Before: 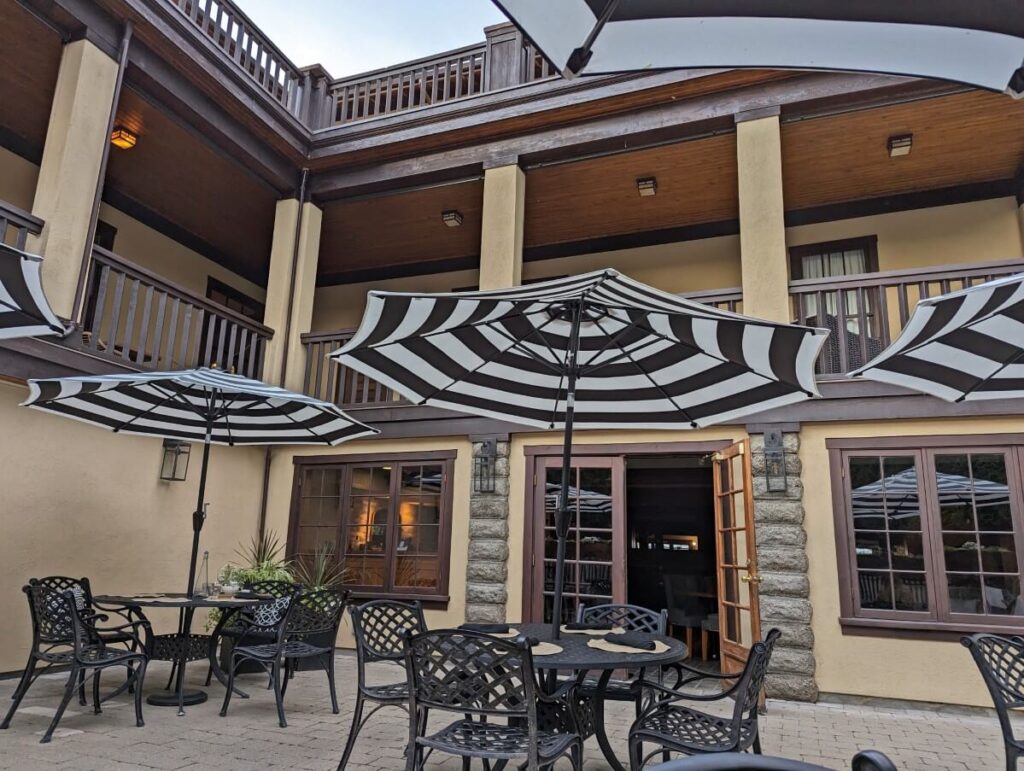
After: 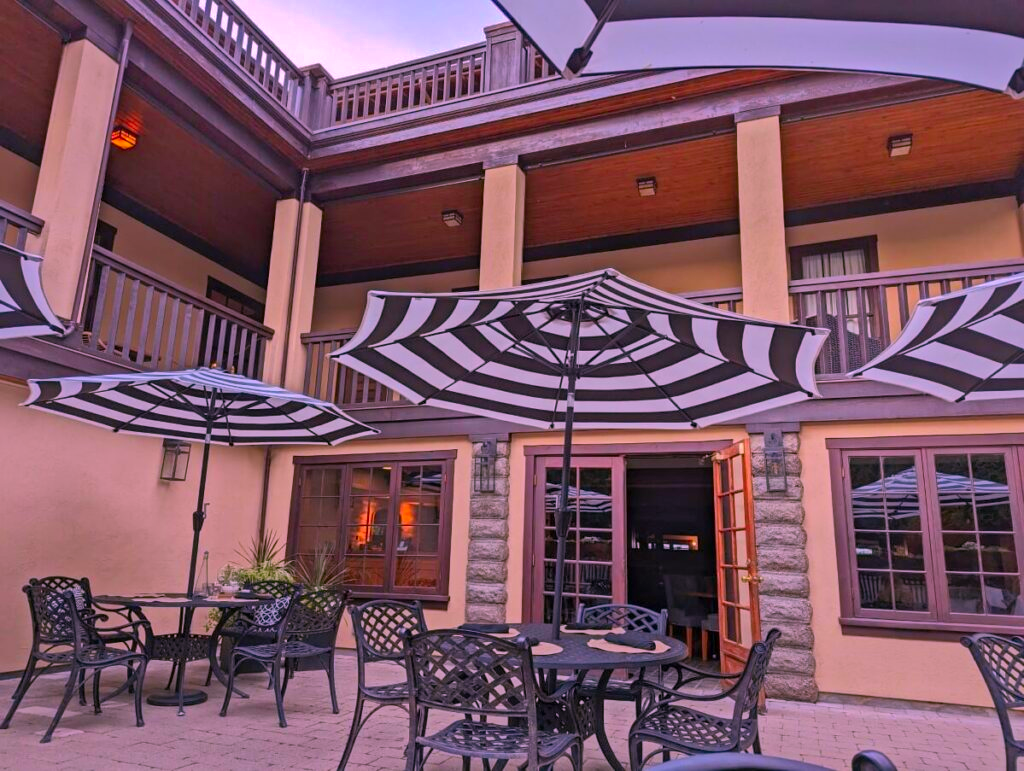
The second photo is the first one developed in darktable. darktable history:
shadows and highlights: shadows 40.31, highlights -59.86
color correction: highlights a* 18.85, highlights b* -12.31, saturation 1.68
